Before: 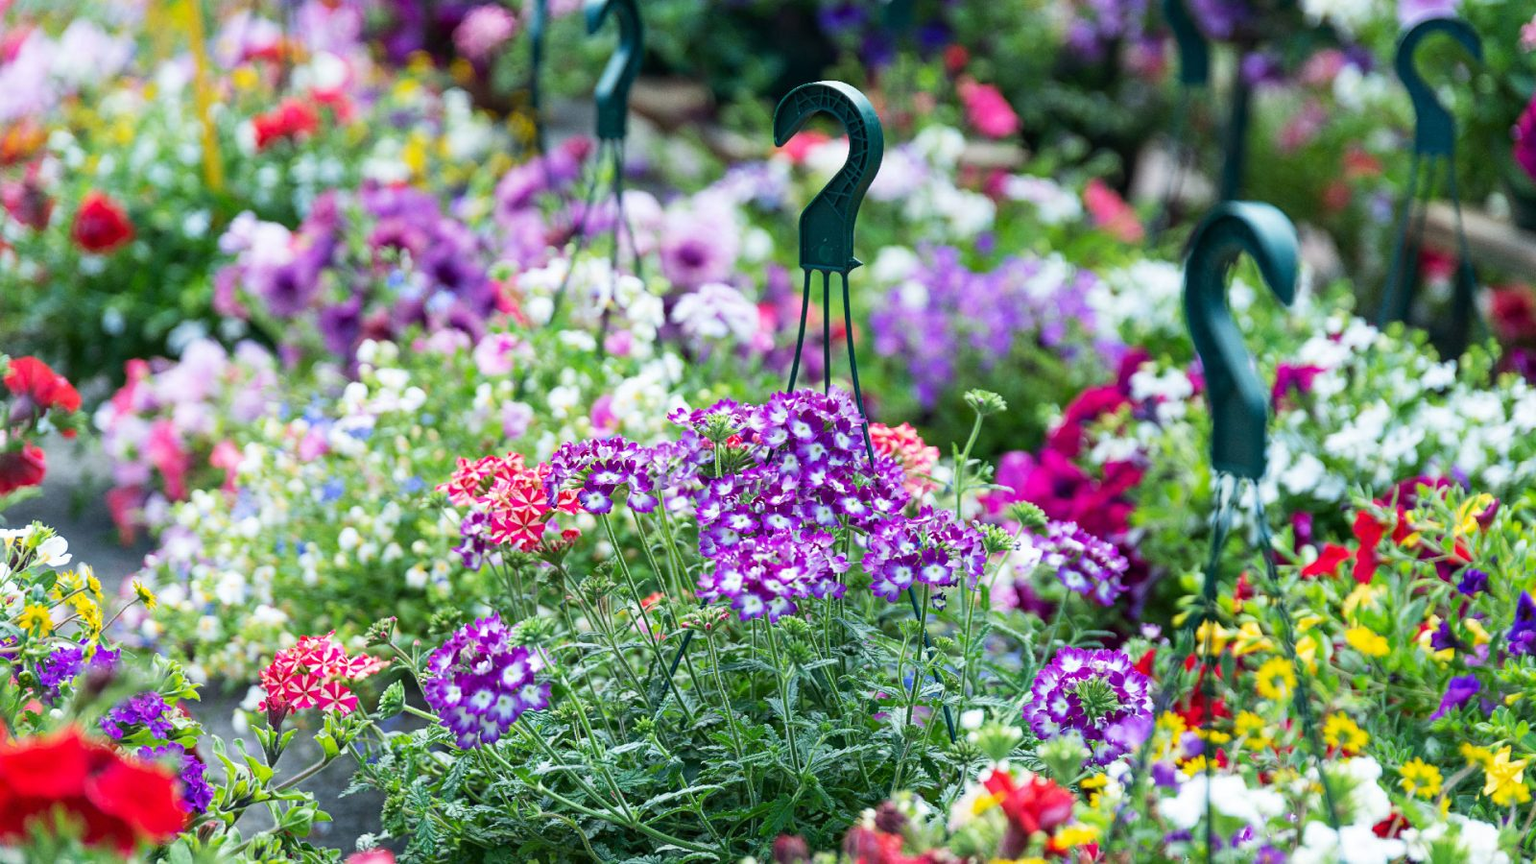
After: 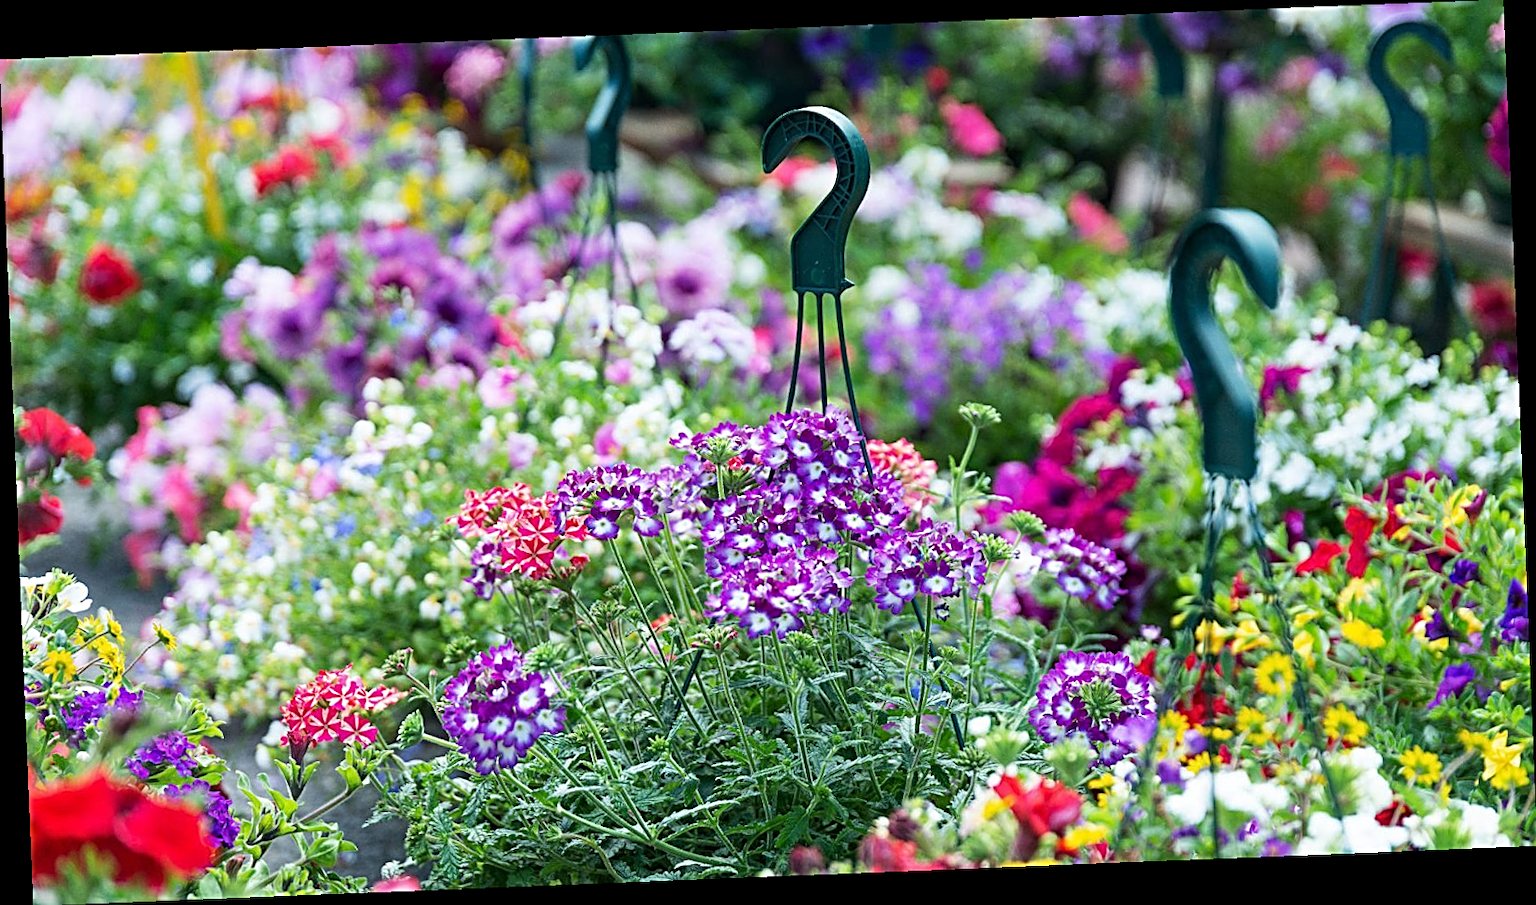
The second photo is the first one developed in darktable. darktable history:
rotate and perspective: rotation -2.29°, automatic cropping off
sharpen: radius 2.531, amount 0.628
